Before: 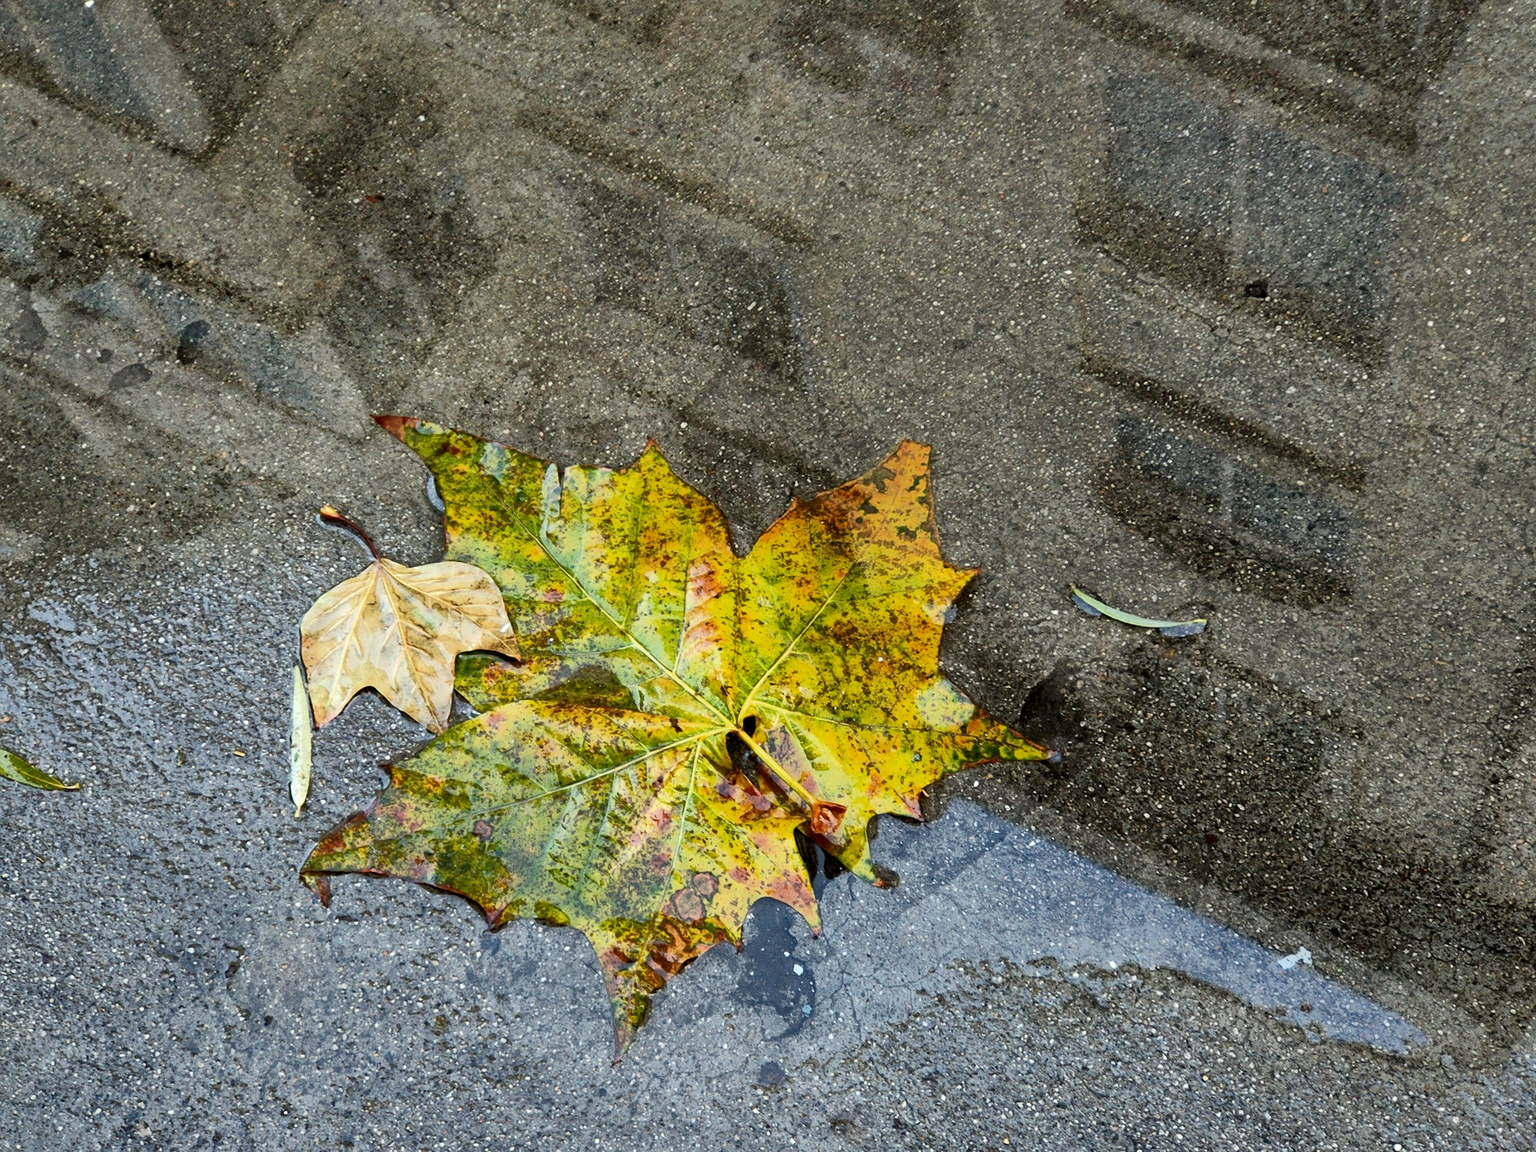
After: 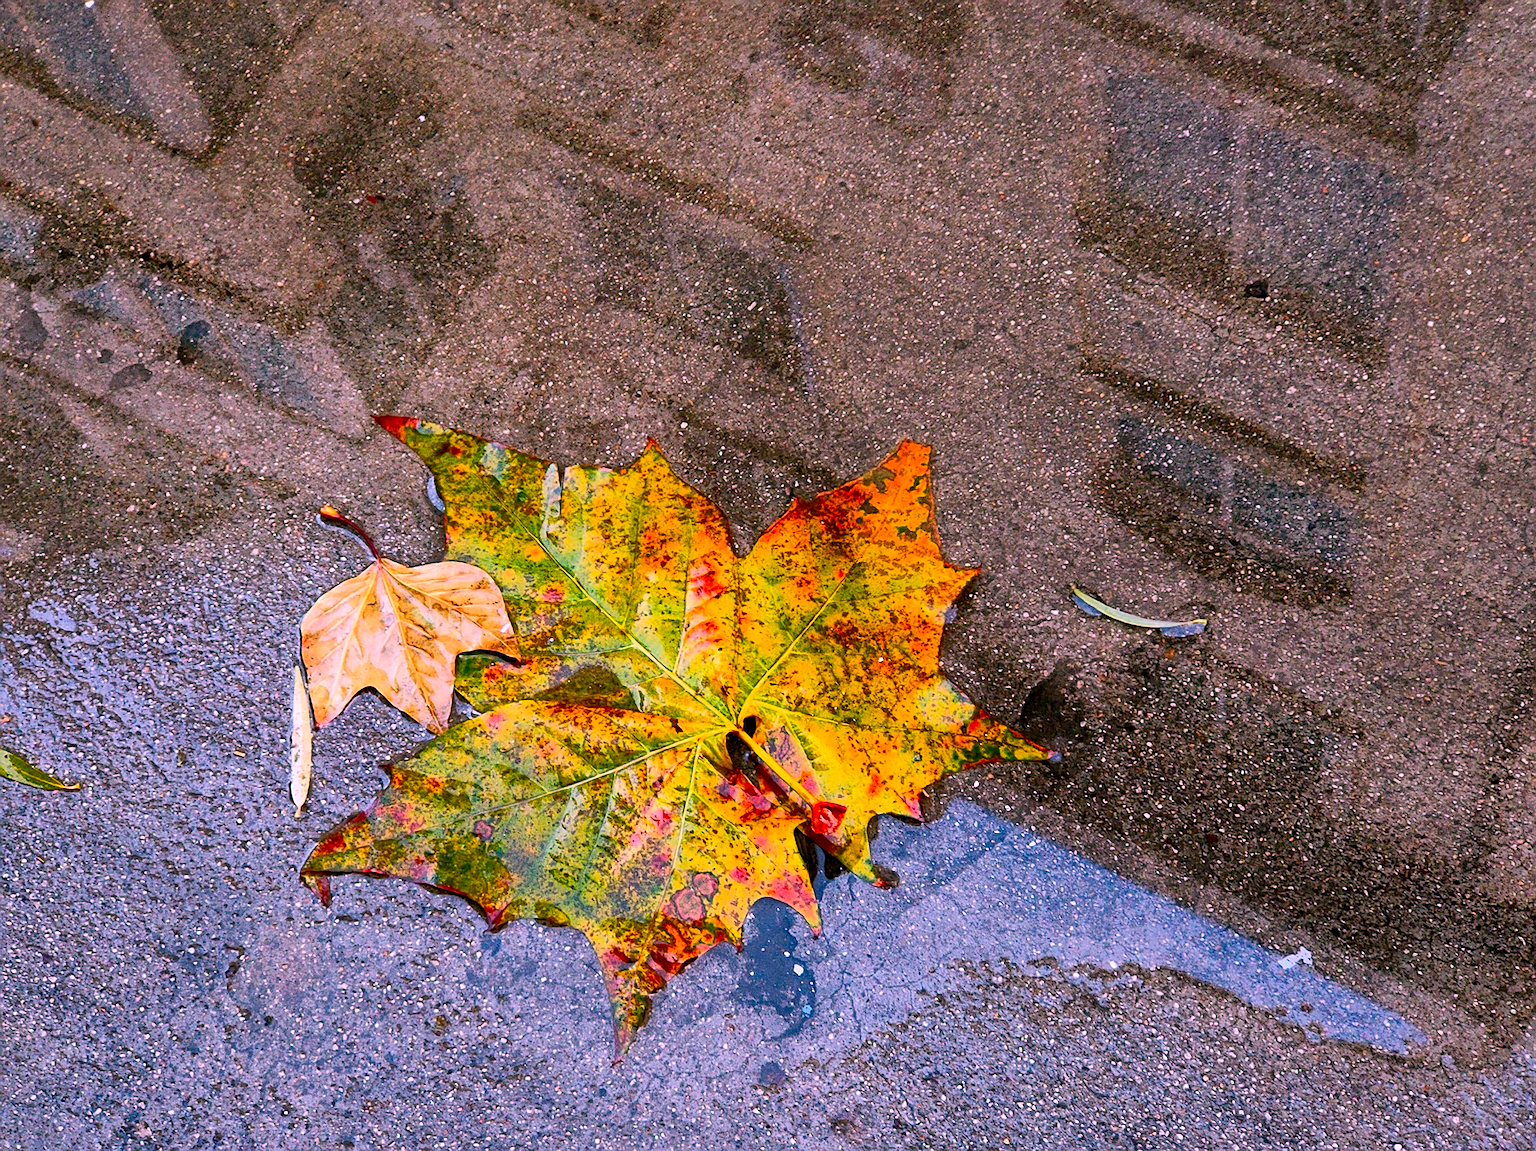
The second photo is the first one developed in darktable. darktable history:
color correction: highlights a* 19.19, highlights b* -11.26, saturation 1.67
sharpen: on, module defaults
